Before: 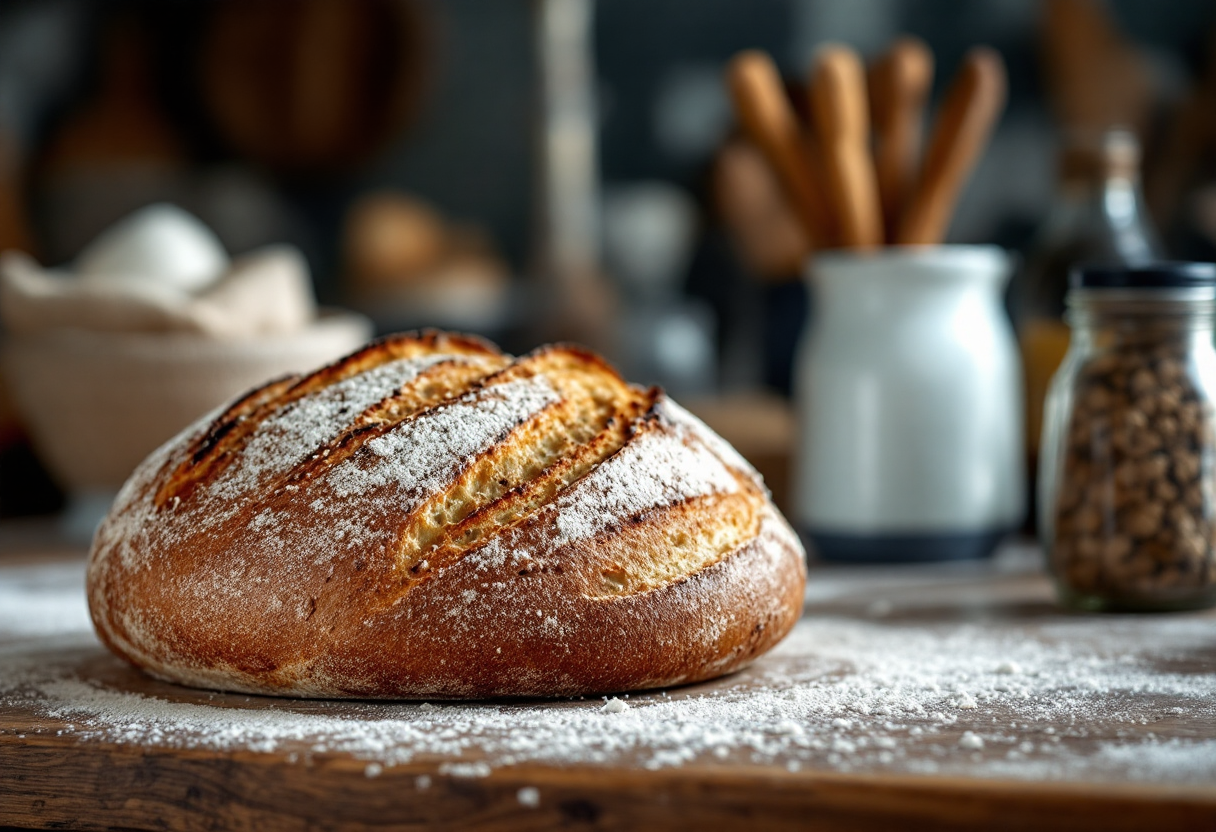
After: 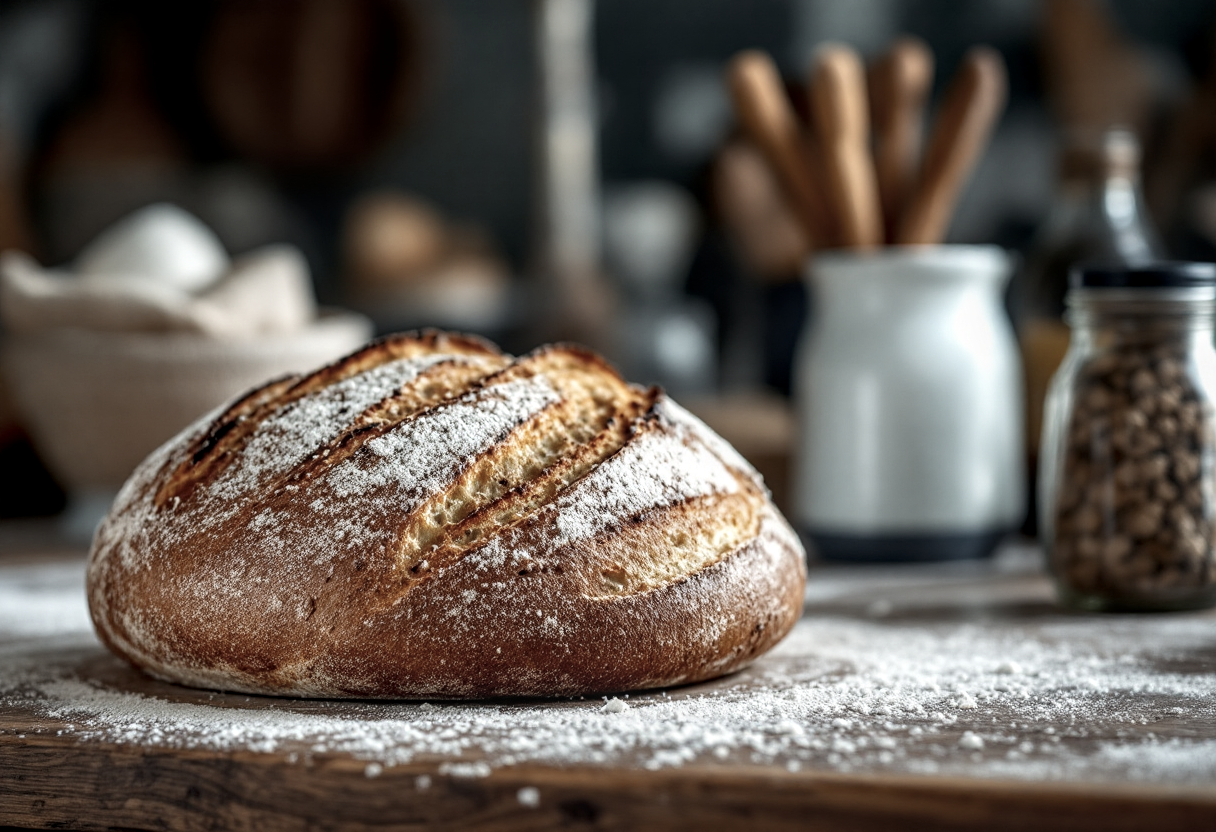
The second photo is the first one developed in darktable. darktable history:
local contrast: on, module defaults
contrast brightness saturation: contrast 0.1, saturation -0.36
